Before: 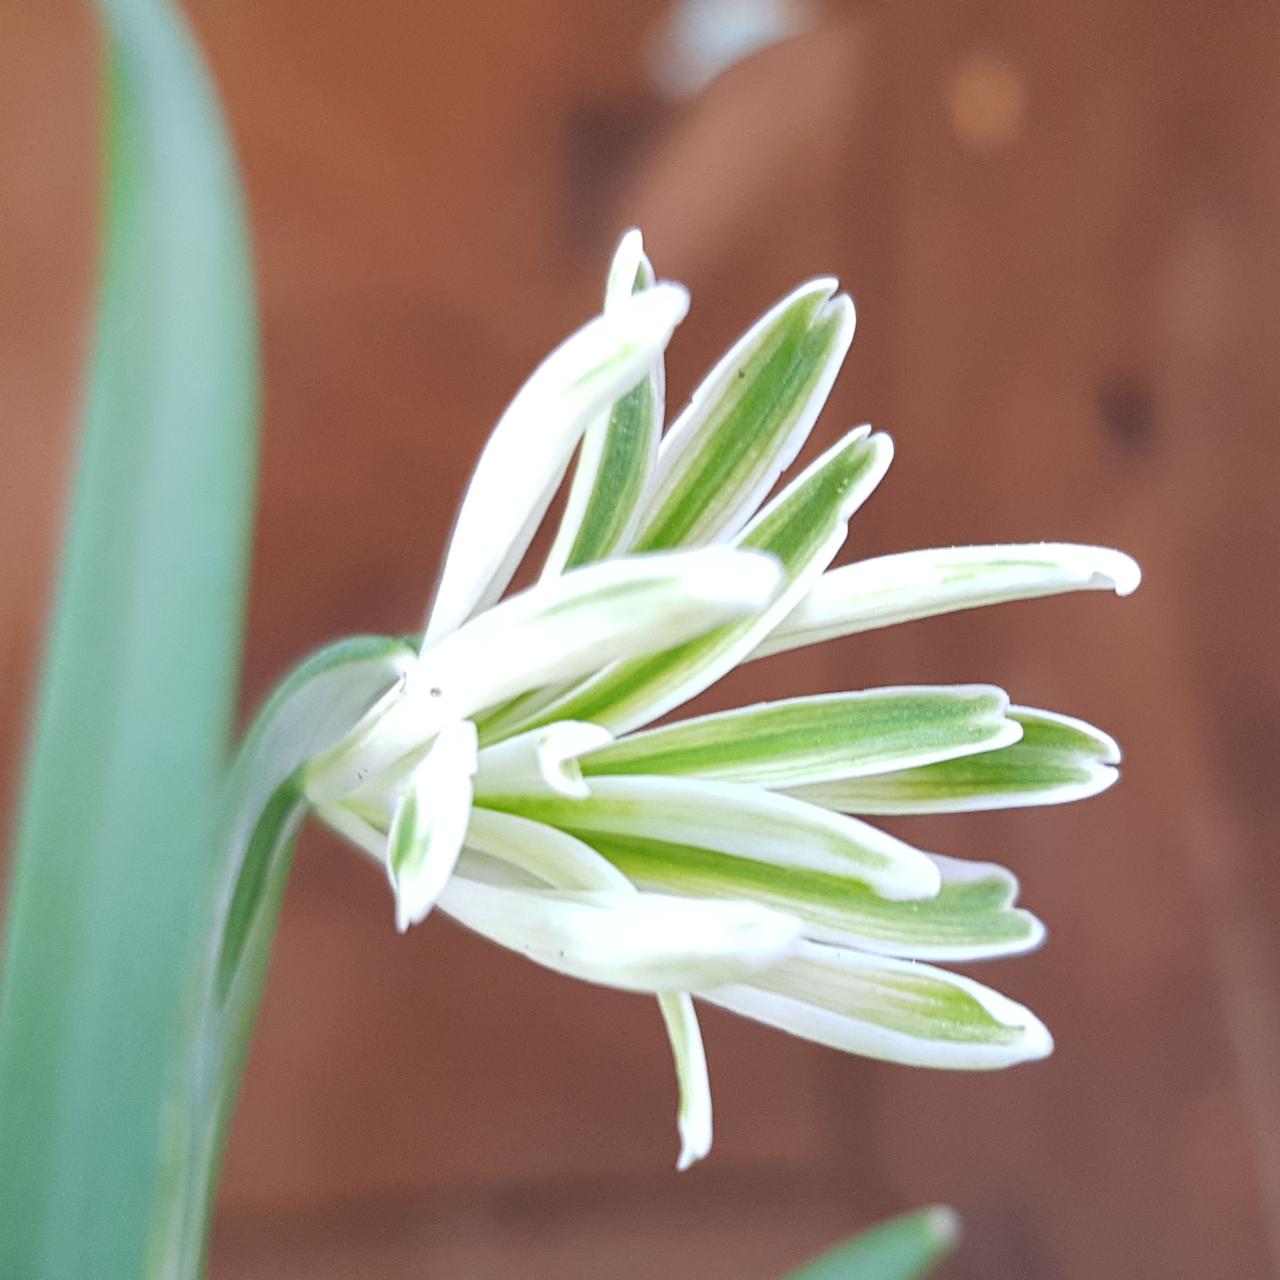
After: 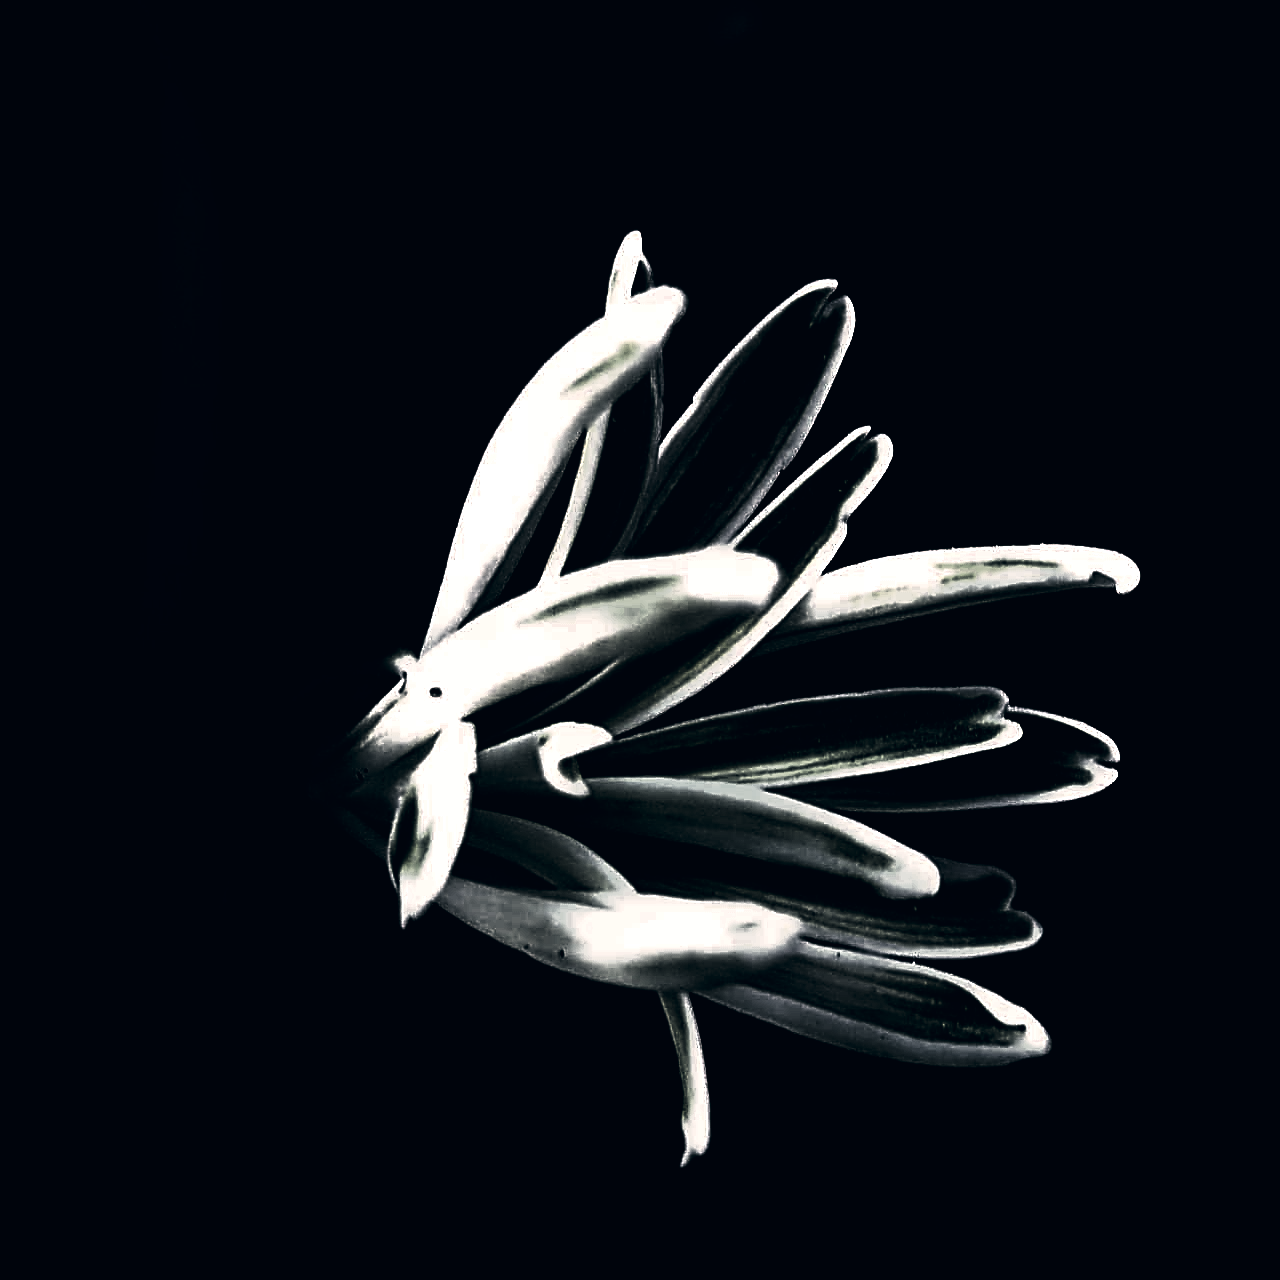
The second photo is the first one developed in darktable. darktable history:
levels: levels [0.721, 0.937, 0.997]
sharpen: on, module defaults
color correction: highlights a* 5.49, highlights b* 5.3, shadows a* -4.01, shadows b* -5.24
